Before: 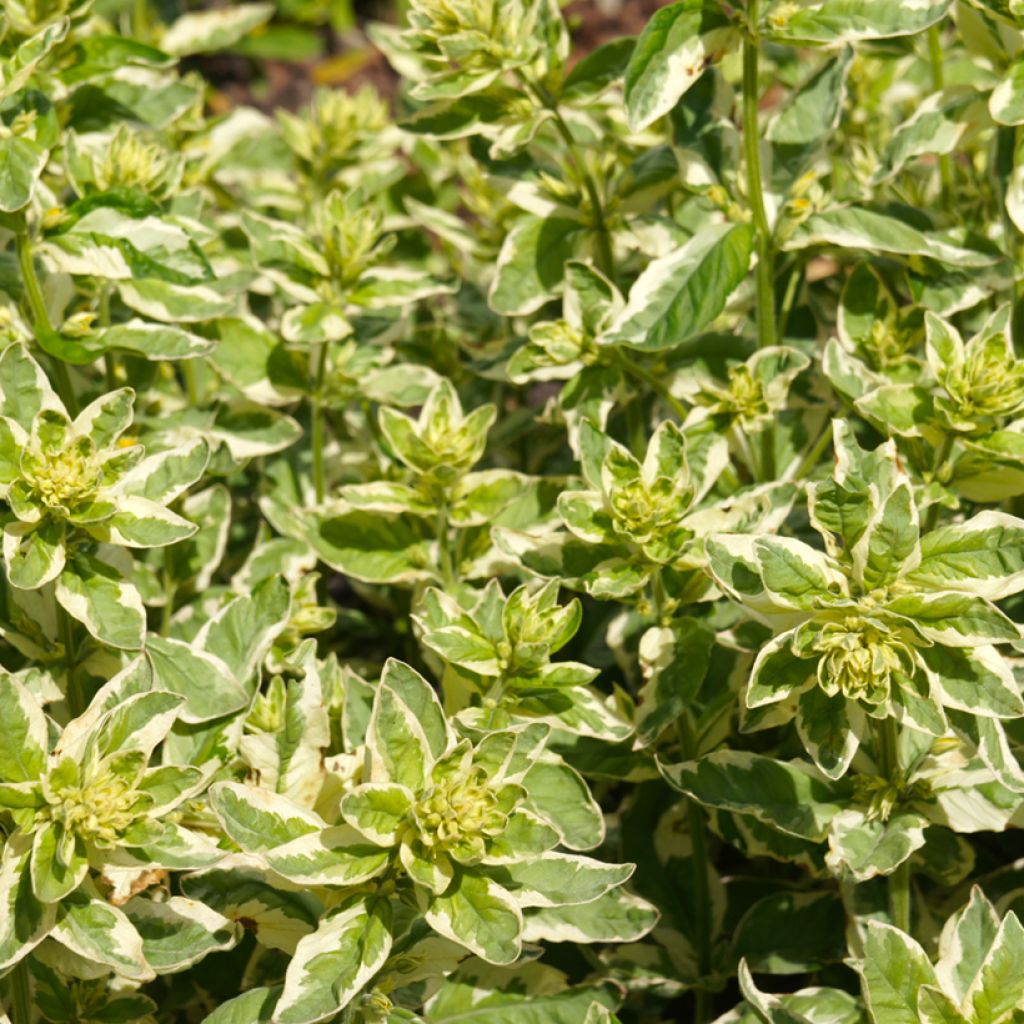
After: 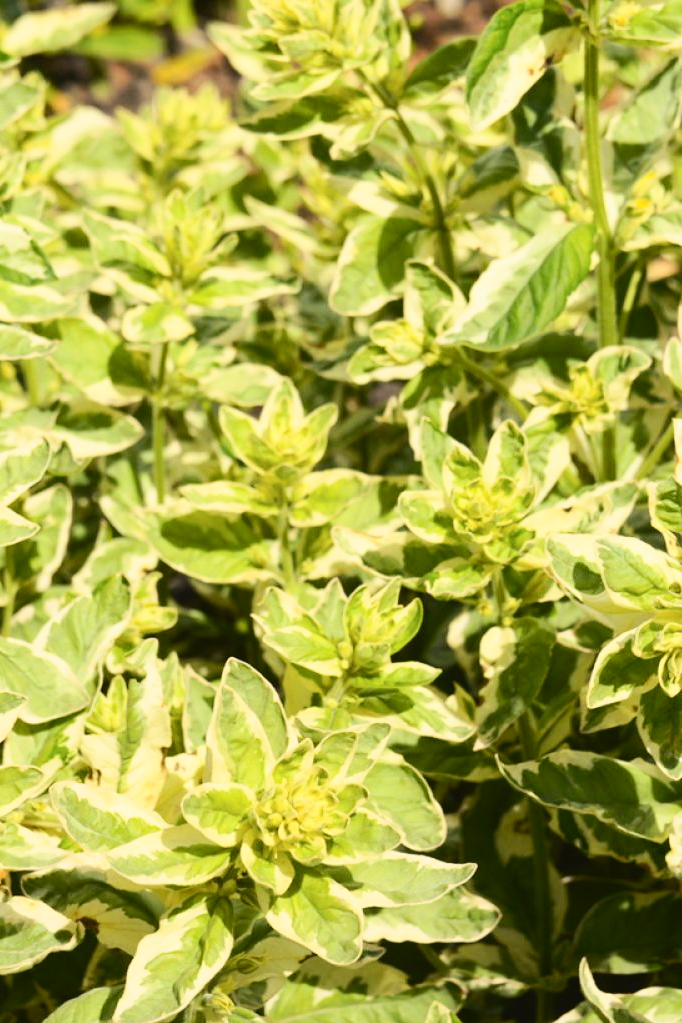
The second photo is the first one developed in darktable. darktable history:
tone curve: curves: ch0 [(0, 0.029) (0.071, 0.087) (0.223, 0.265) (0.447, 0.605) (0.654, 0.823) (0.861, 0.943) (1, 0.981)]; ch1 [(0, 0) (0.353, 0.344) (0.447, 0.449) (0.502, 0.501) (0.547, 0.54) (0.57, 0.582) (0.608, 0.608) (0.618, 0.631) (0.657, 0.699) (1, 1)]; ch2 [(0, 0) (0.34, 0.314) (0.456, 0.456) (0.5, 0.503) (0.528, 0.54) (0.557, 0.577) (0.589, 0.626) (1, 1)], color space Lab, independent channels, preserve colors none
crop and rotate: left 15.546%, right 17.787%
